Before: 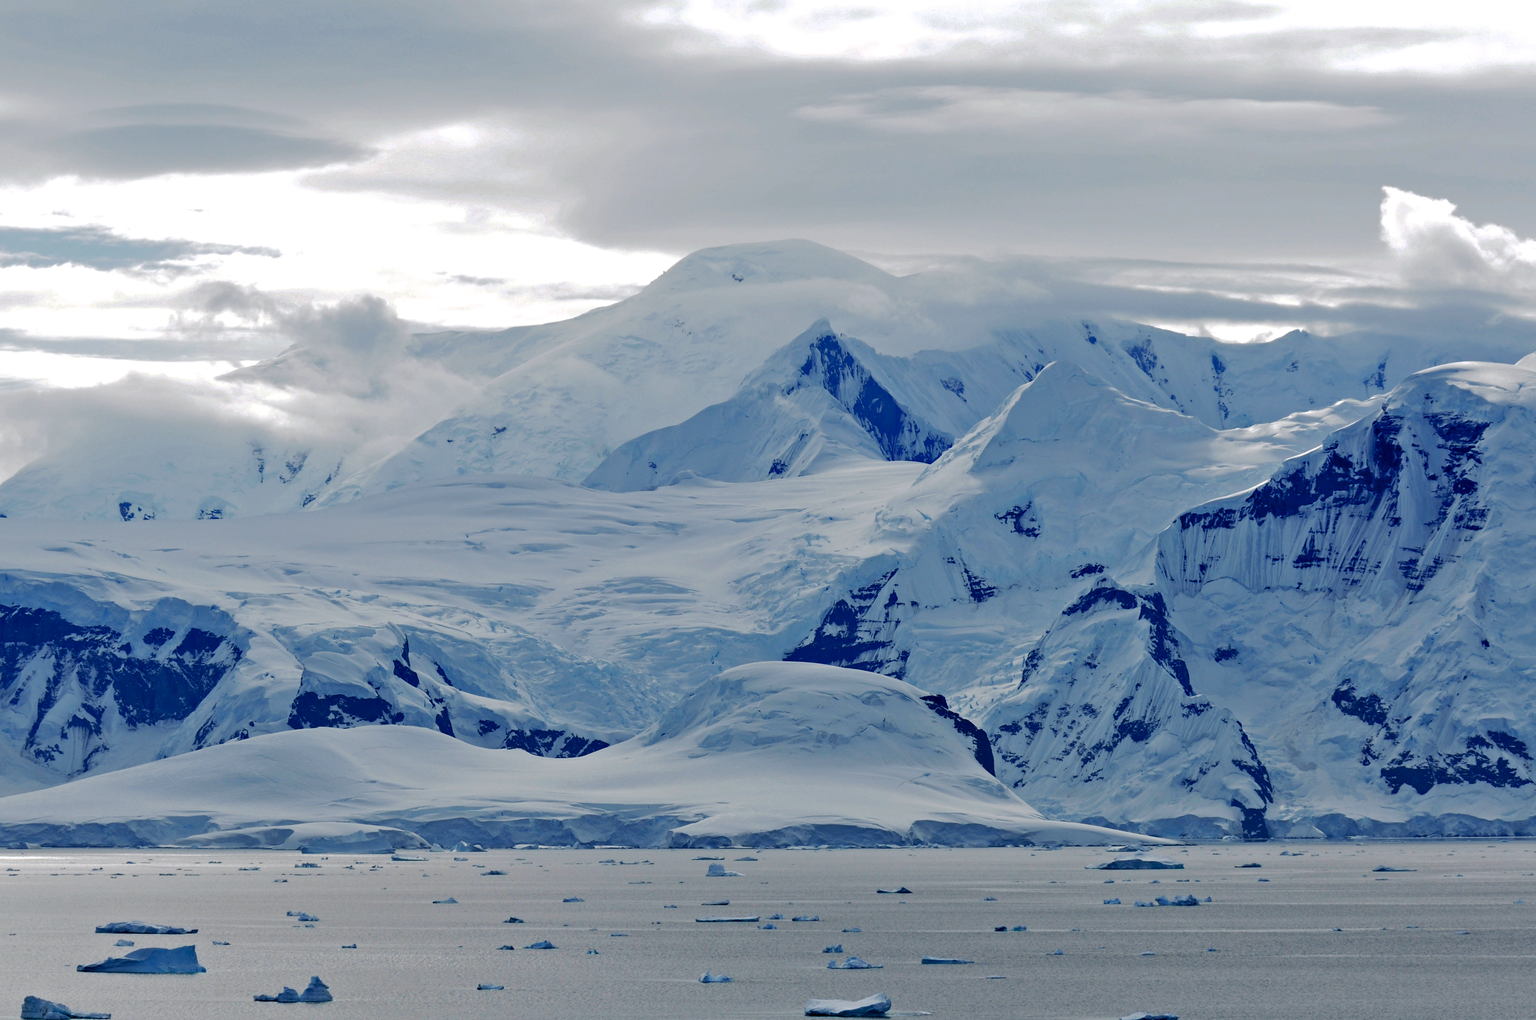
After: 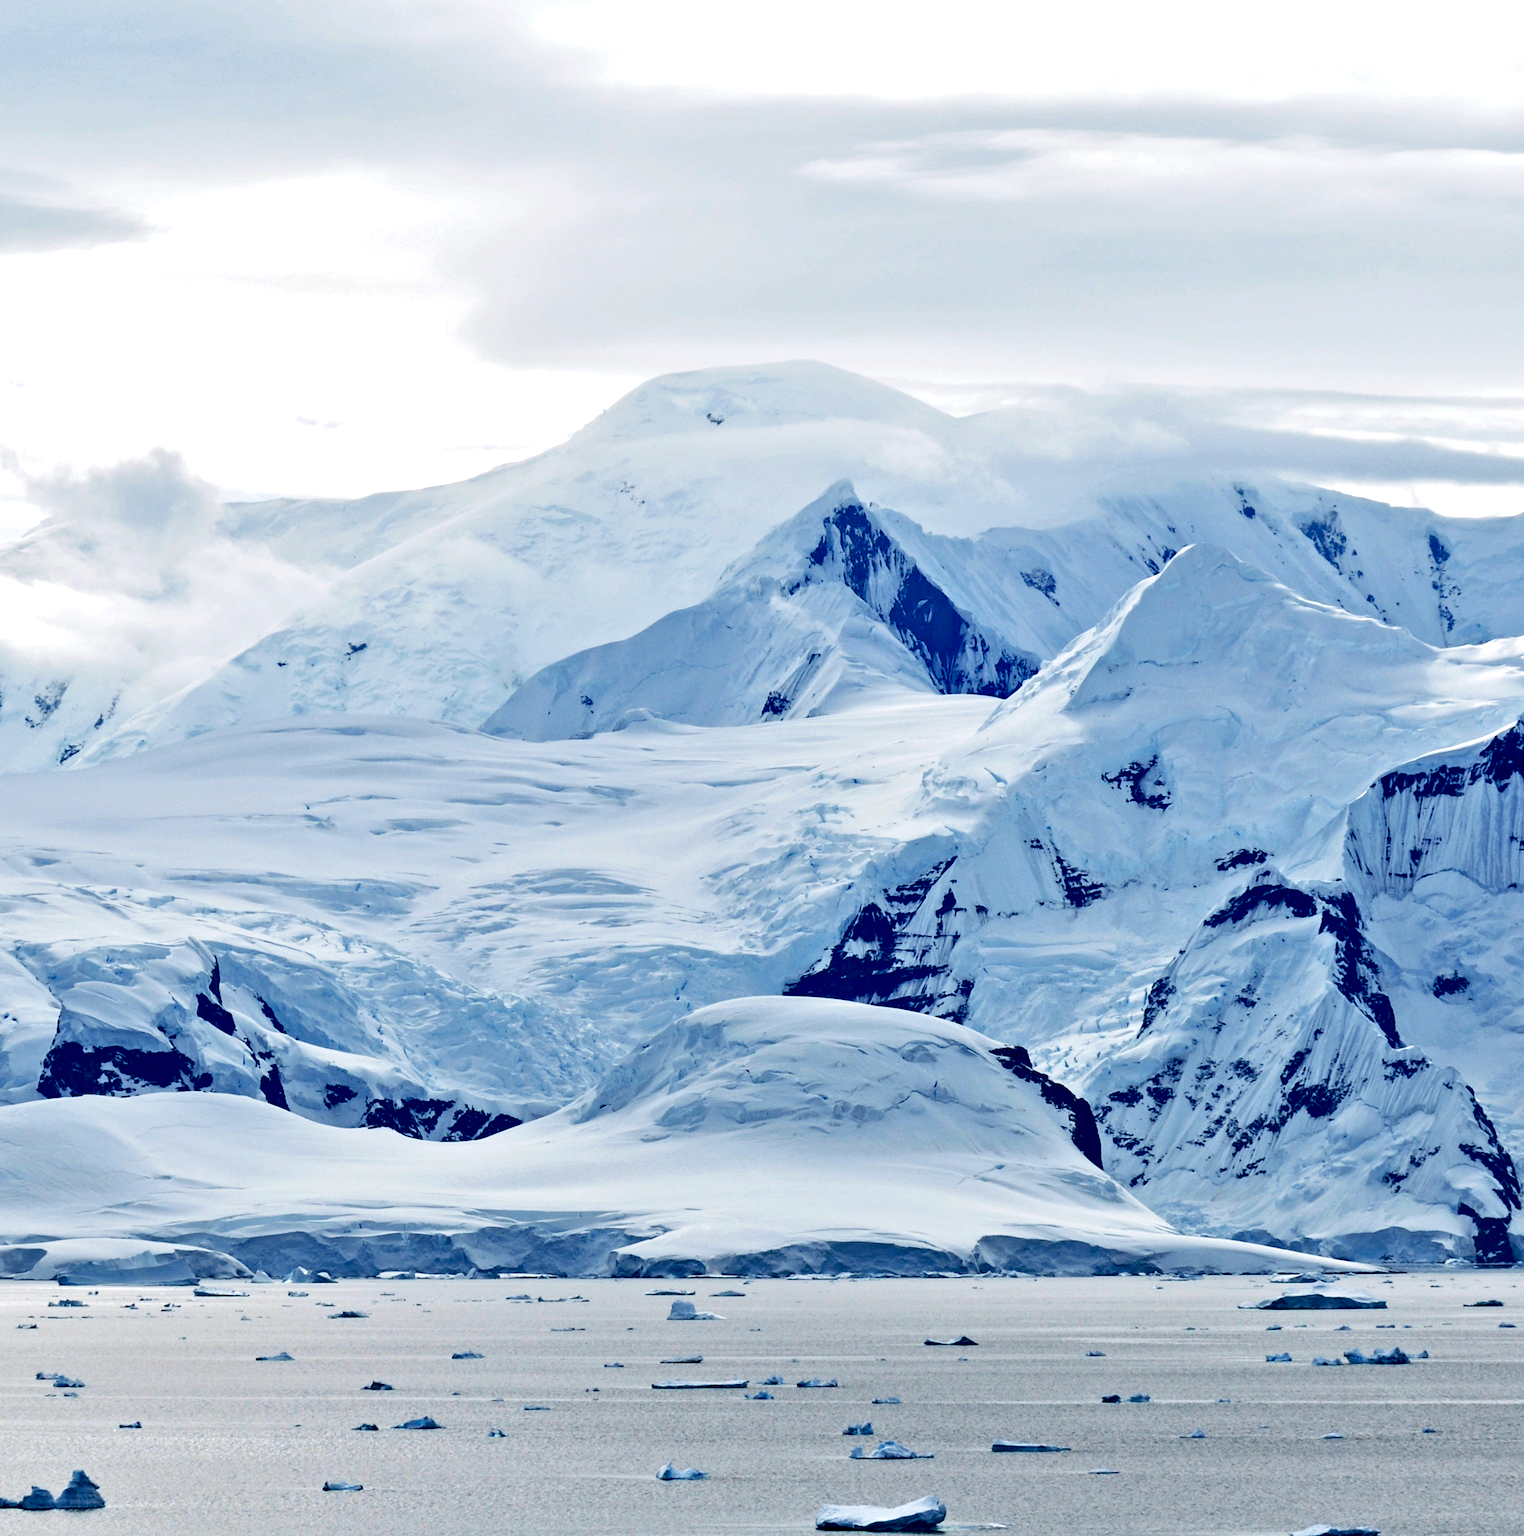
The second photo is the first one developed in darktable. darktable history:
contrast equalizer: octaves 7, y [[0.535, 0.543, 0.548, 0.548, 0.542, 0.532], [0.5 ×6], [0.5 ×6], [0 ×6], [0 ×6]]
crop: left 17.119%, right 16.956%
tone curve: curves: ch0 [(0, 0) (0.118, 0.034) (0.182, 0.124) (0.265, 0.214) (0.504, 0.508) (0.783, 0.825) (1, 1)], color space Lab, independent channels, preserve colors none
tone equalizer: on, module defaults
exposure: black level correction 0, exposure 0.702 EV, compensate highlight preservation false
